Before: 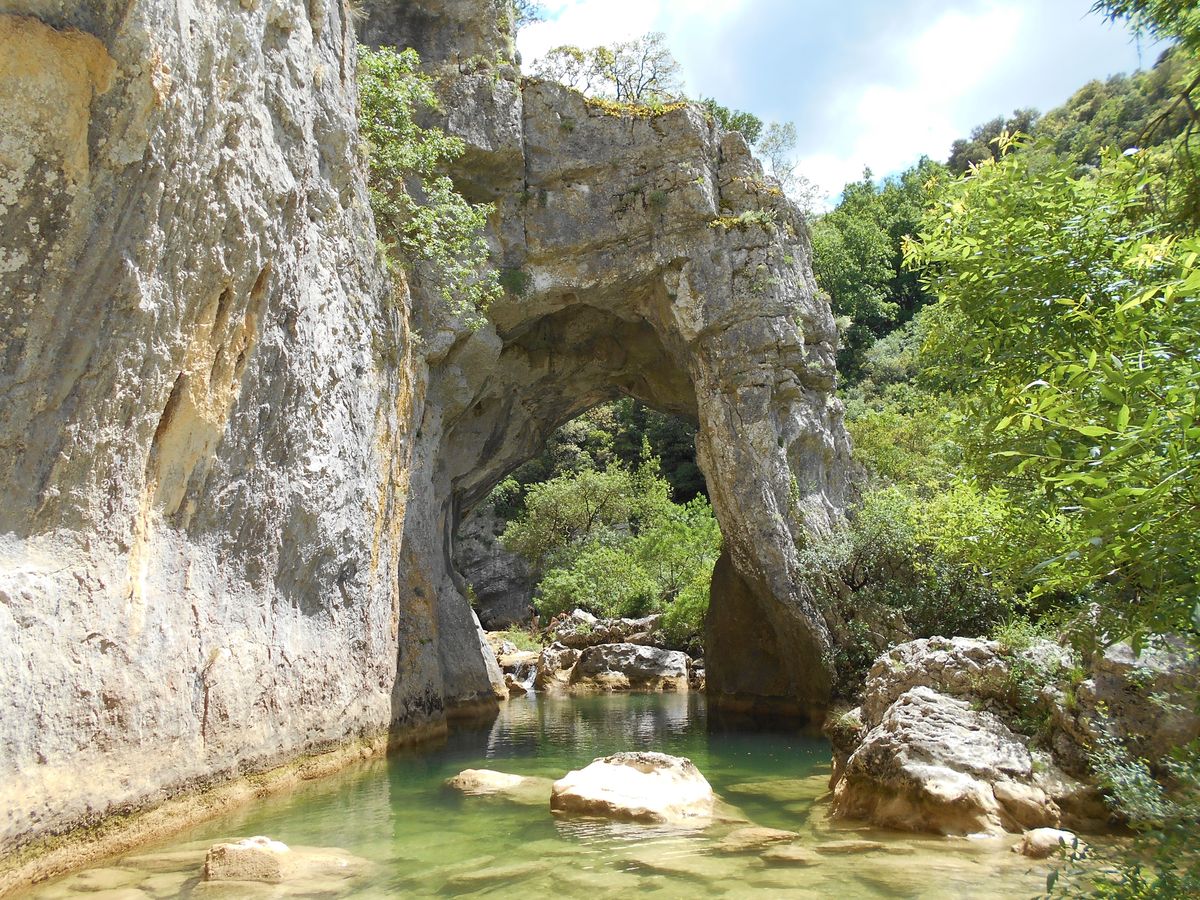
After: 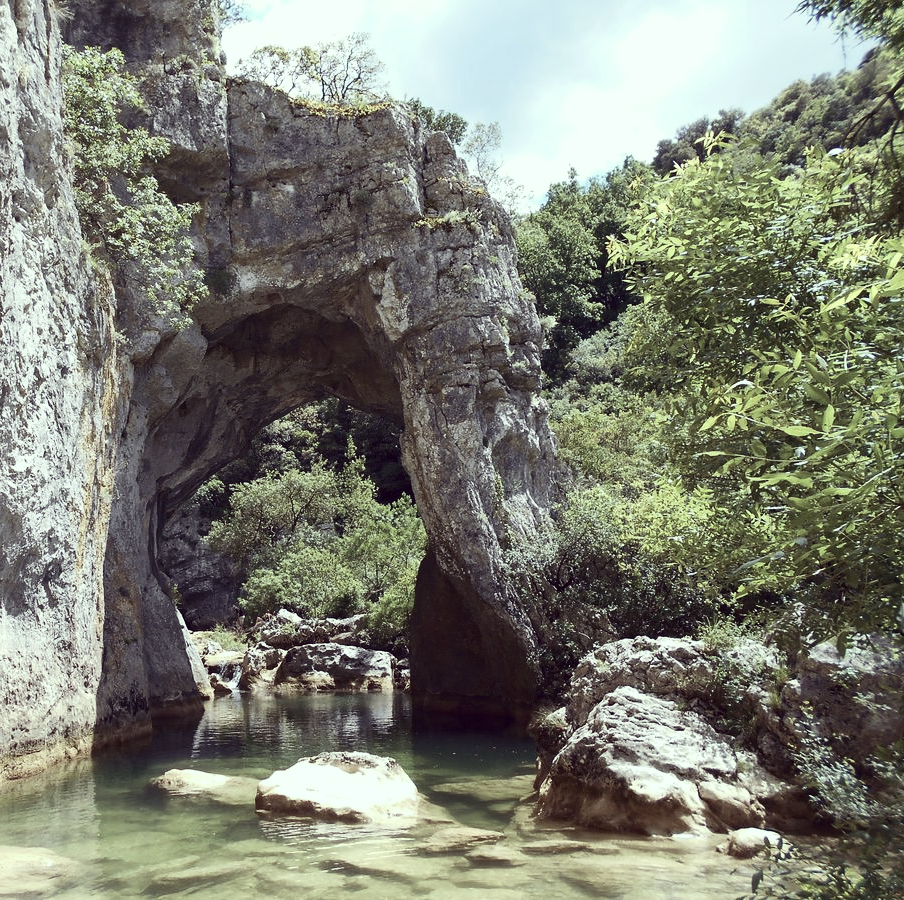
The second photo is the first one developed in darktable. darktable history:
white balance: red 1.004, blue 1.096
contrast brightness saturation: contrast 0.19, brightness -0.11, saturation 0.21
color correction: highlights a* -20.17, highlights b* 20.27, shadows a* 20.03, shadows b* -20.46, saturation 0.43
crop and rotate: left 24.6%
